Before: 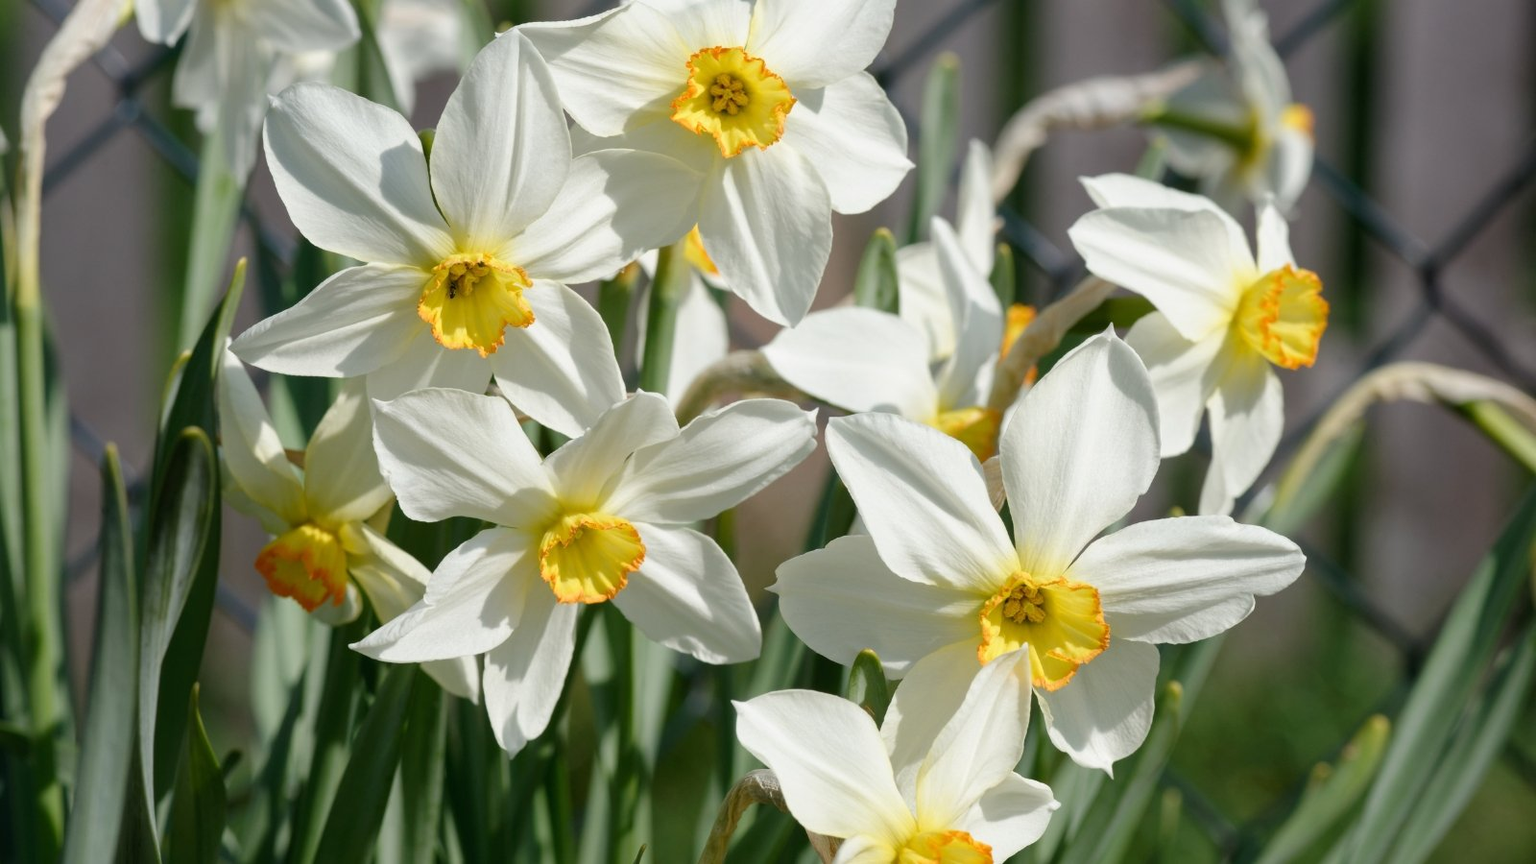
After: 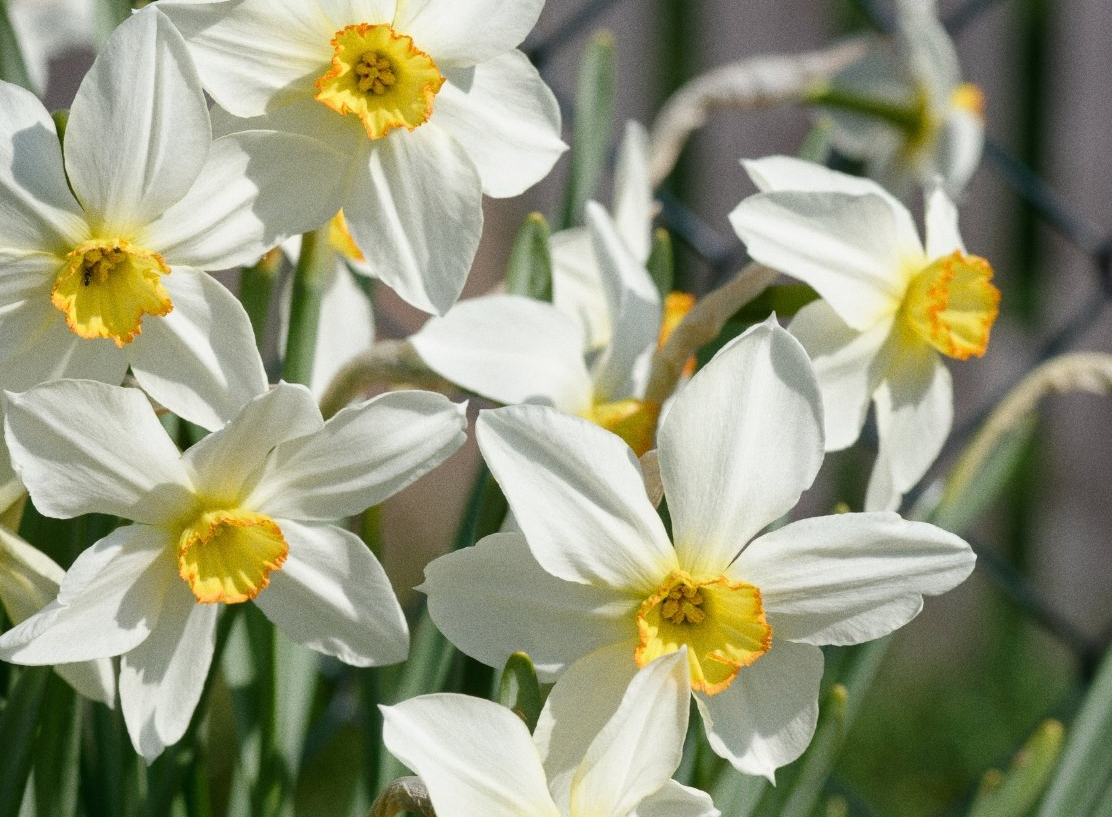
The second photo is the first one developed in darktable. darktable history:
crop and rotate: left 24.034%, top 2.838%, right 6.406%, bottom 6.299%
grain: coarseness 0.47 ISO
